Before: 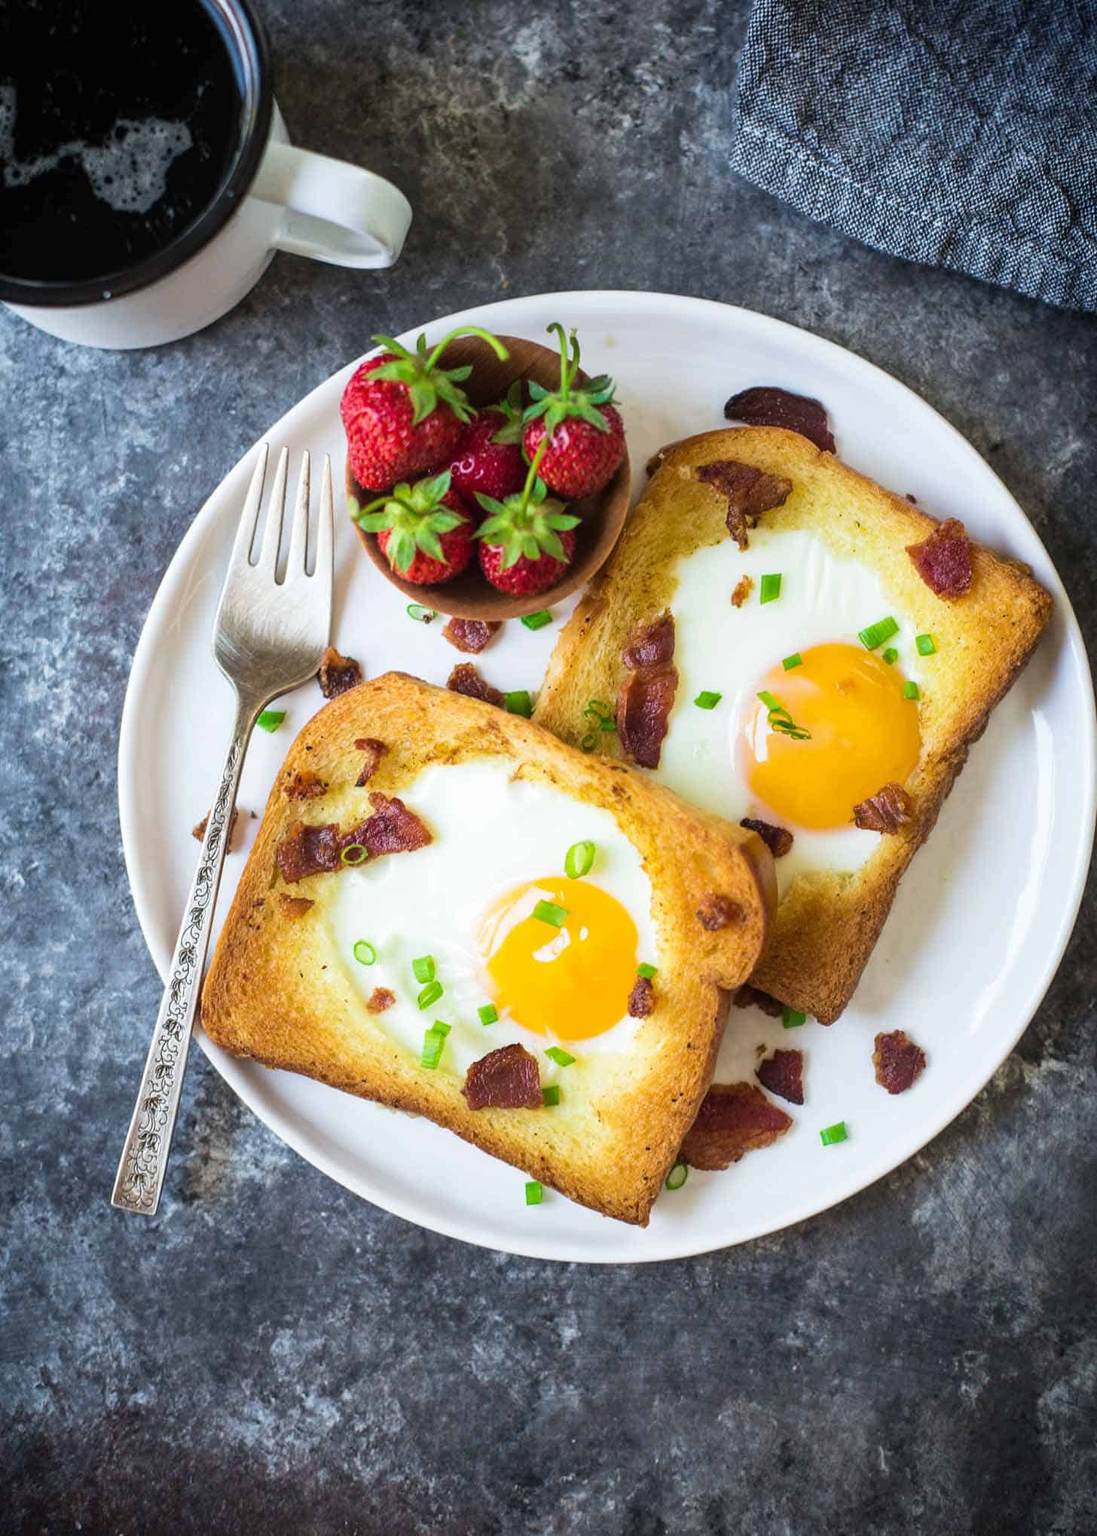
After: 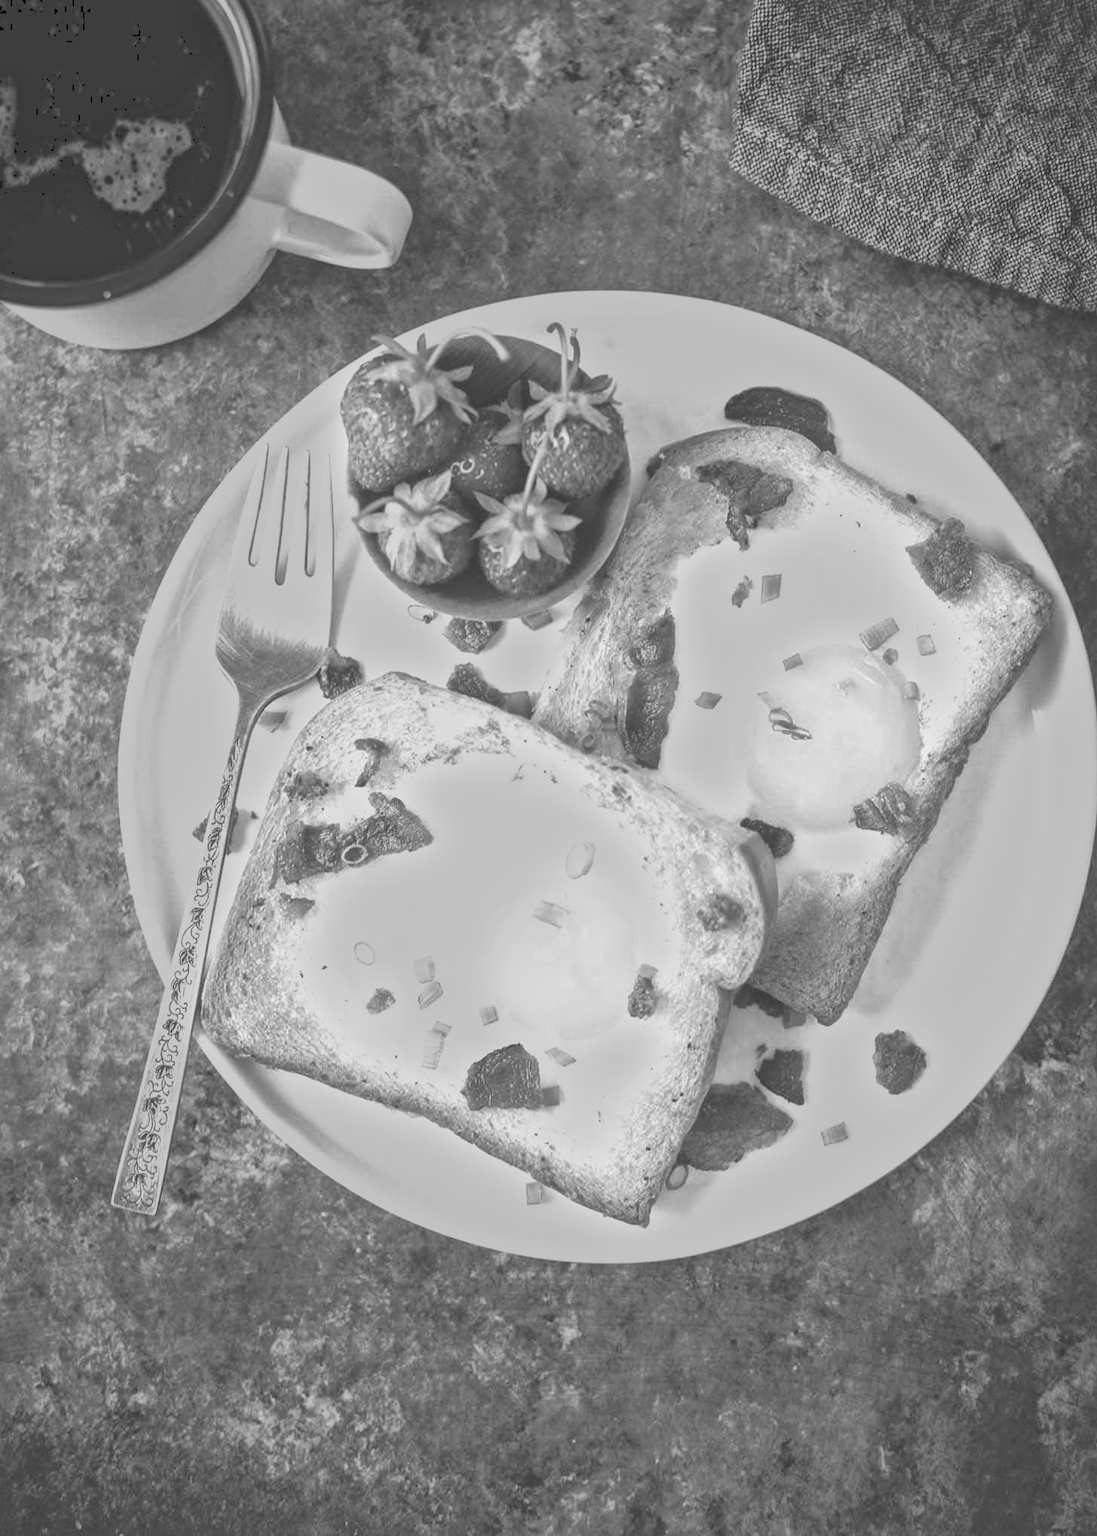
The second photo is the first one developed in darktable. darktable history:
tone curve: curves: ch0 [(0, 0) (0.003, 0.326) (0.011, 0.332) (0.025, 0.352) (0.044, 0.378) (0.069, 0.4) (0.1, 0.416) (0.136, 0.432) (0.177, 0.468) (0.224, 0.509) (0.277, 0.554) (0.335, 0.6) (0.399, 0.642) (0.468, 0.693) (0.543, 0.753) (0.623, 0.818) (0.709, 0.897) (0.801, 0.974) (0.898, 0.991) (1, 1)], preserve colors none
monochrome: a 79.32, b 81.83, size 1.1
local contrast: mode bilateral grid, contrast 20, coarseness 20, detail 150%, midtone range 0.2
